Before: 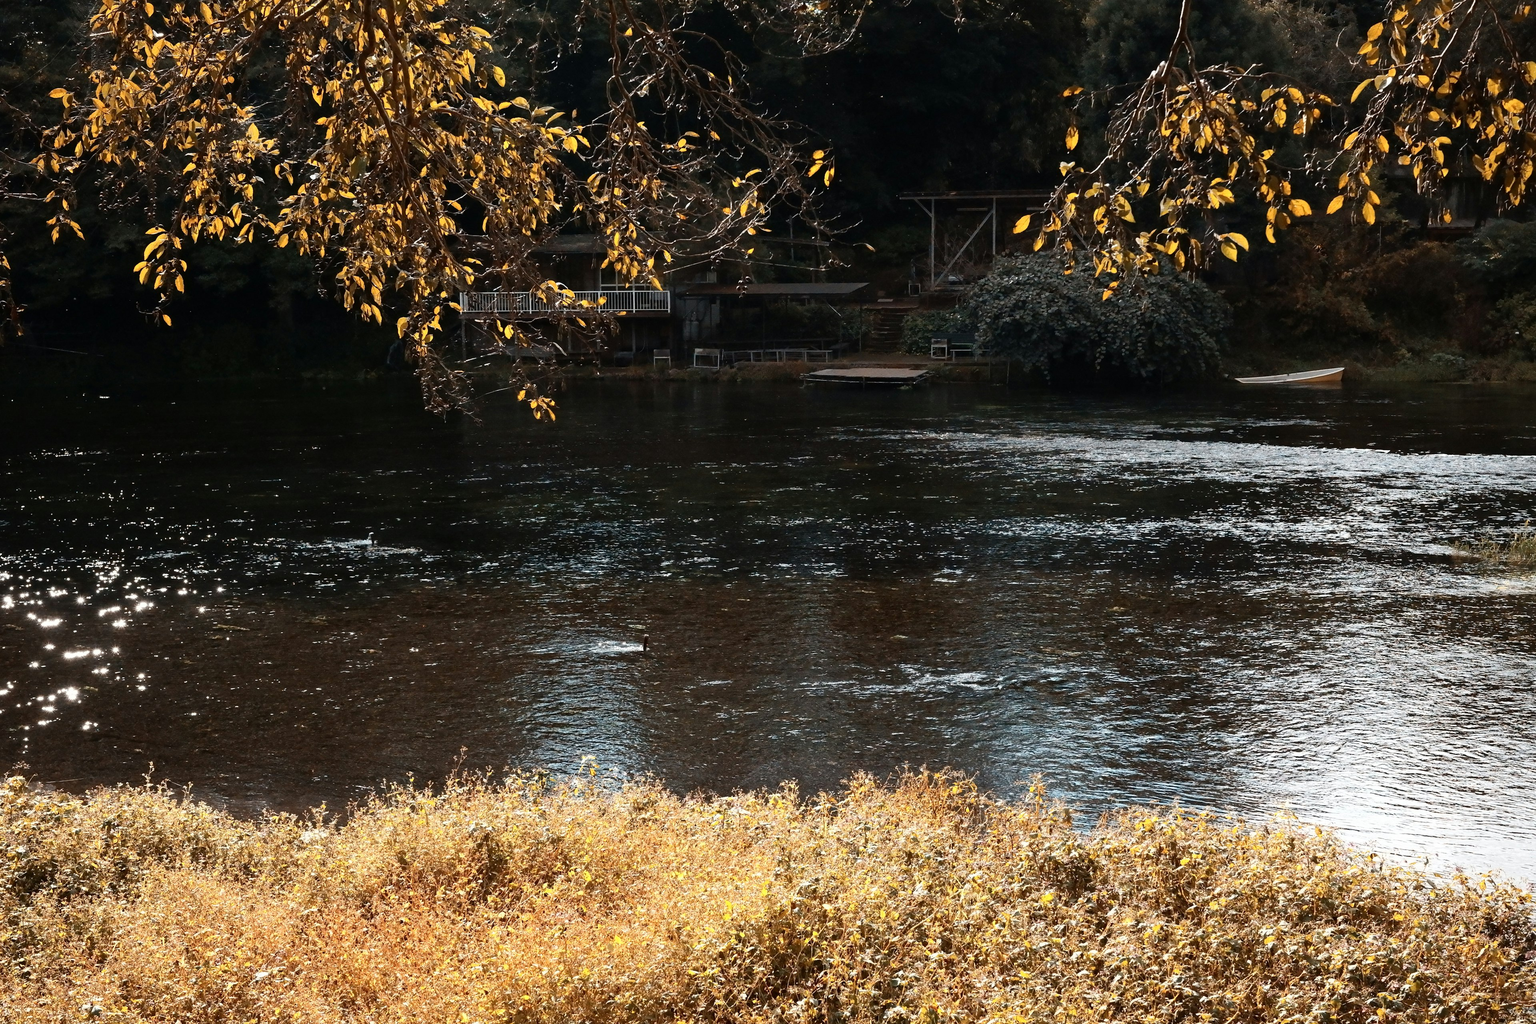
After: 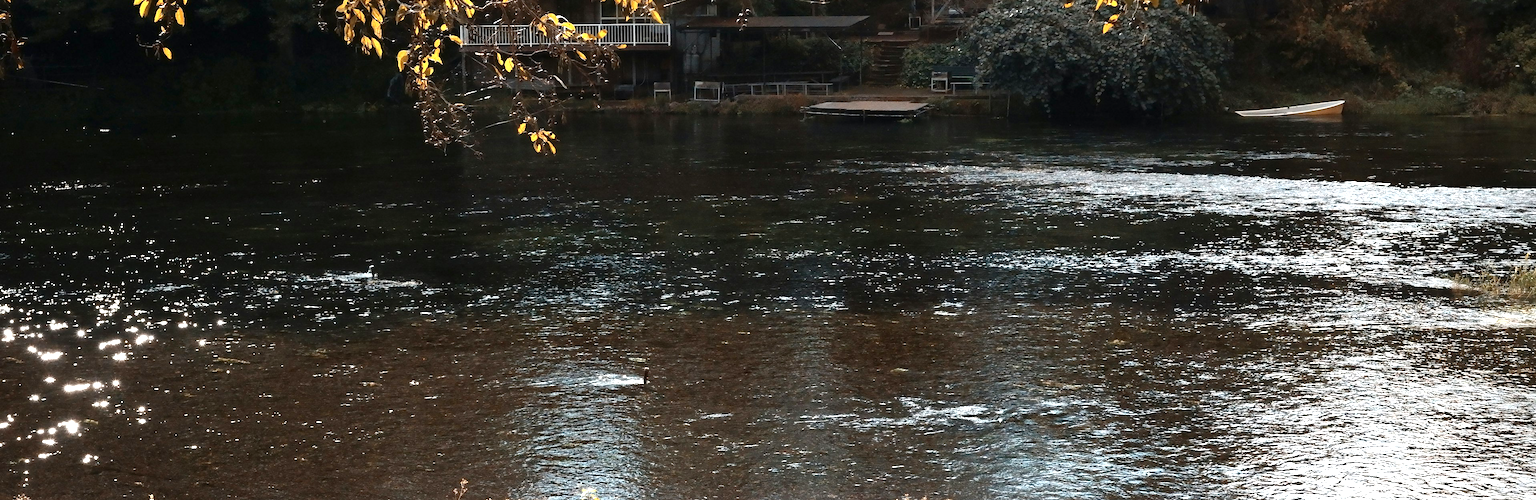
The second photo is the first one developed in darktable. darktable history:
crop and rotate: top 26.111%, bottom 25.032%
exposure: exposure 0.736 EV, compensate exposure bias true, compensate highlight preservation false
contrast equalizer: y [[0.5, 0.501, 0.525, 0.597, 0.58, 0.514], [0.5 ×6], [0.5 ×6], [0 ×6], [0 ×6]], mix -0.291
